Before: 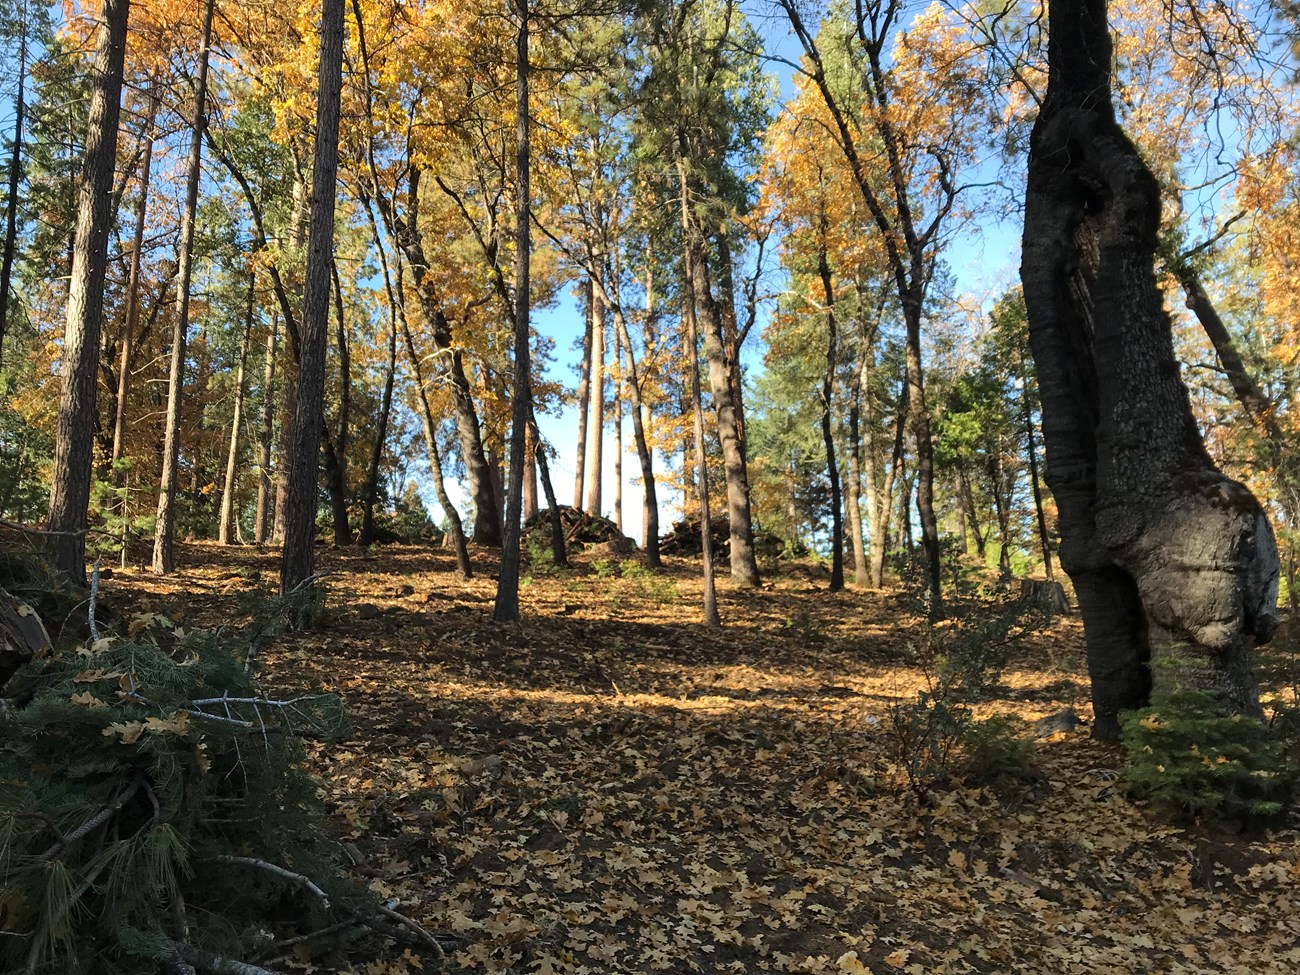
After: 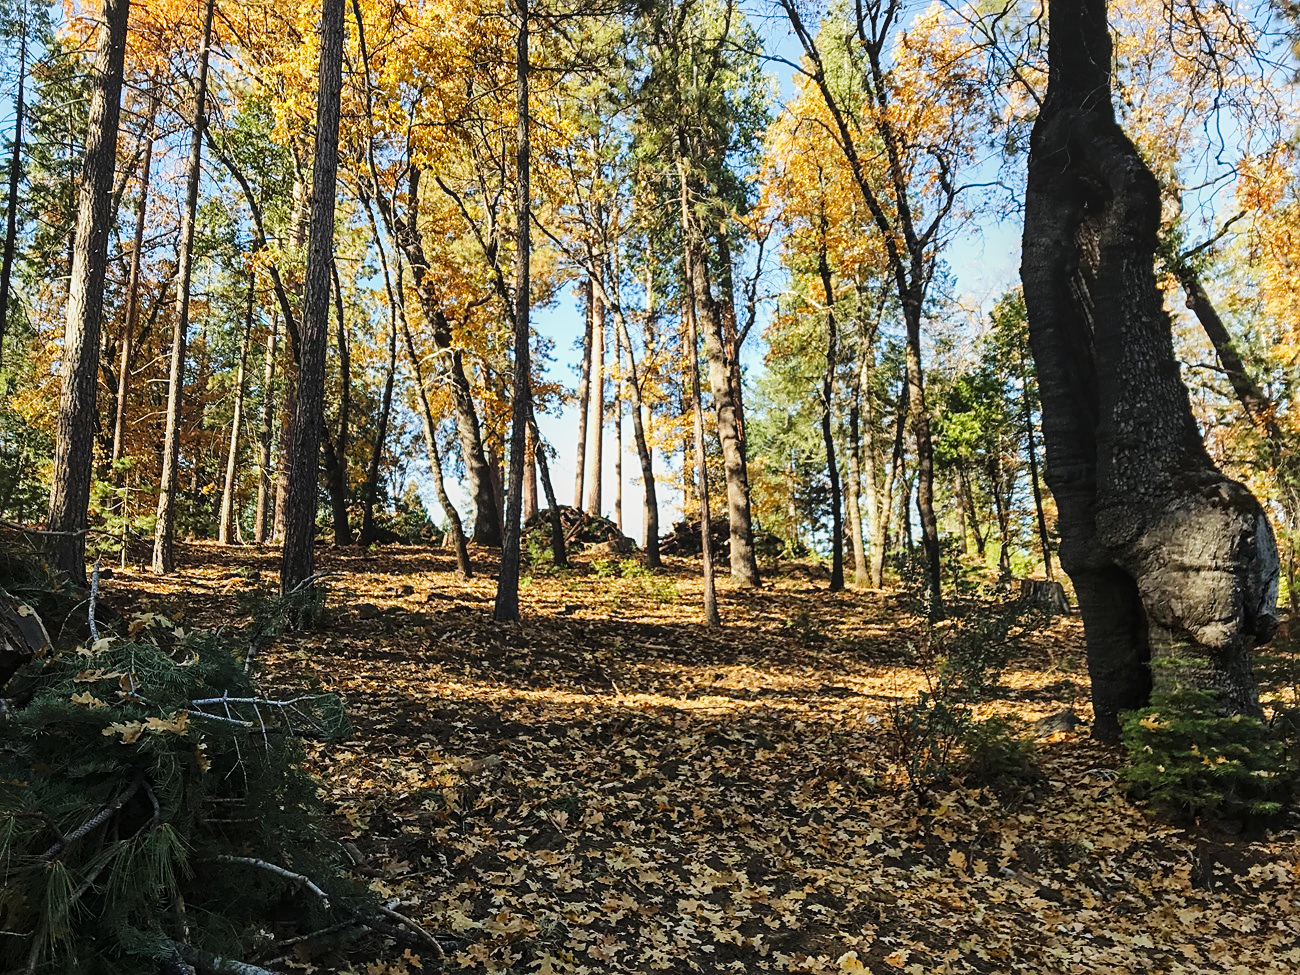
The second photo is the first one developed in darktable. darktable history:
sharpen: on, module defaults
base curve: curves: ch0 [(0, 0) (0.032, 0.025) (0.121, 0.166) (0.206, 0.329) (0.605, 0.79) (1, 1)], preserve colors none
local contrast: detail 110%
